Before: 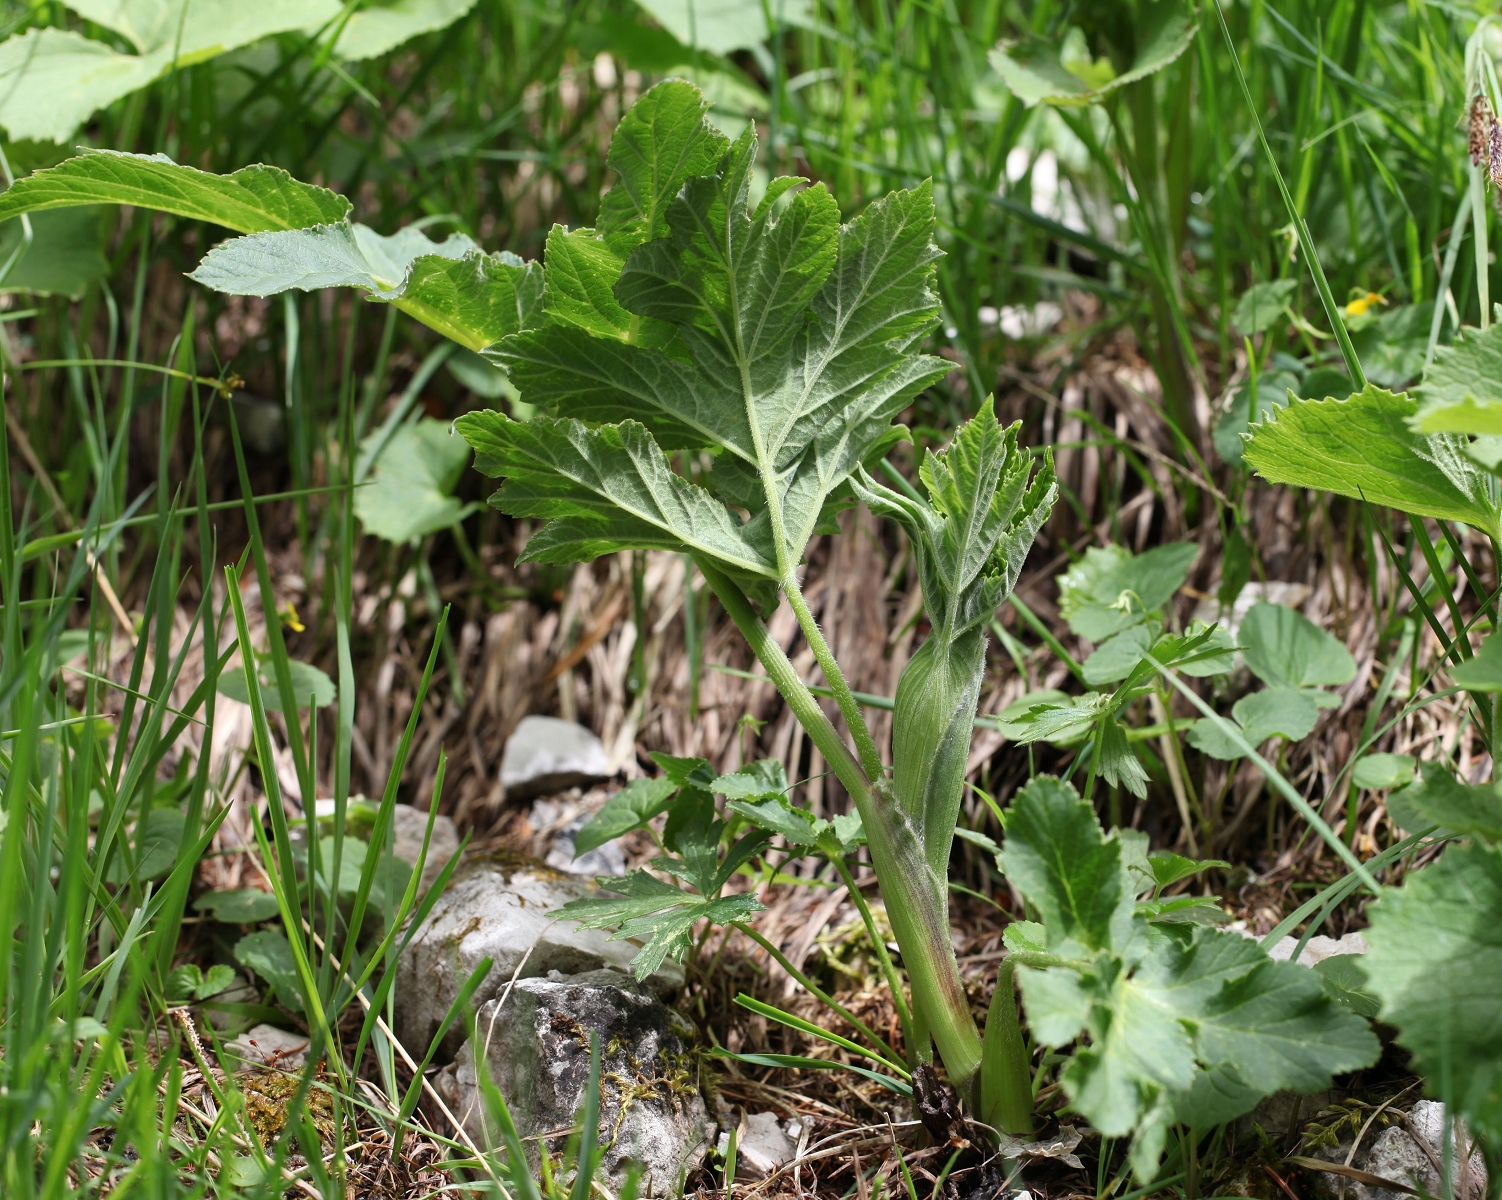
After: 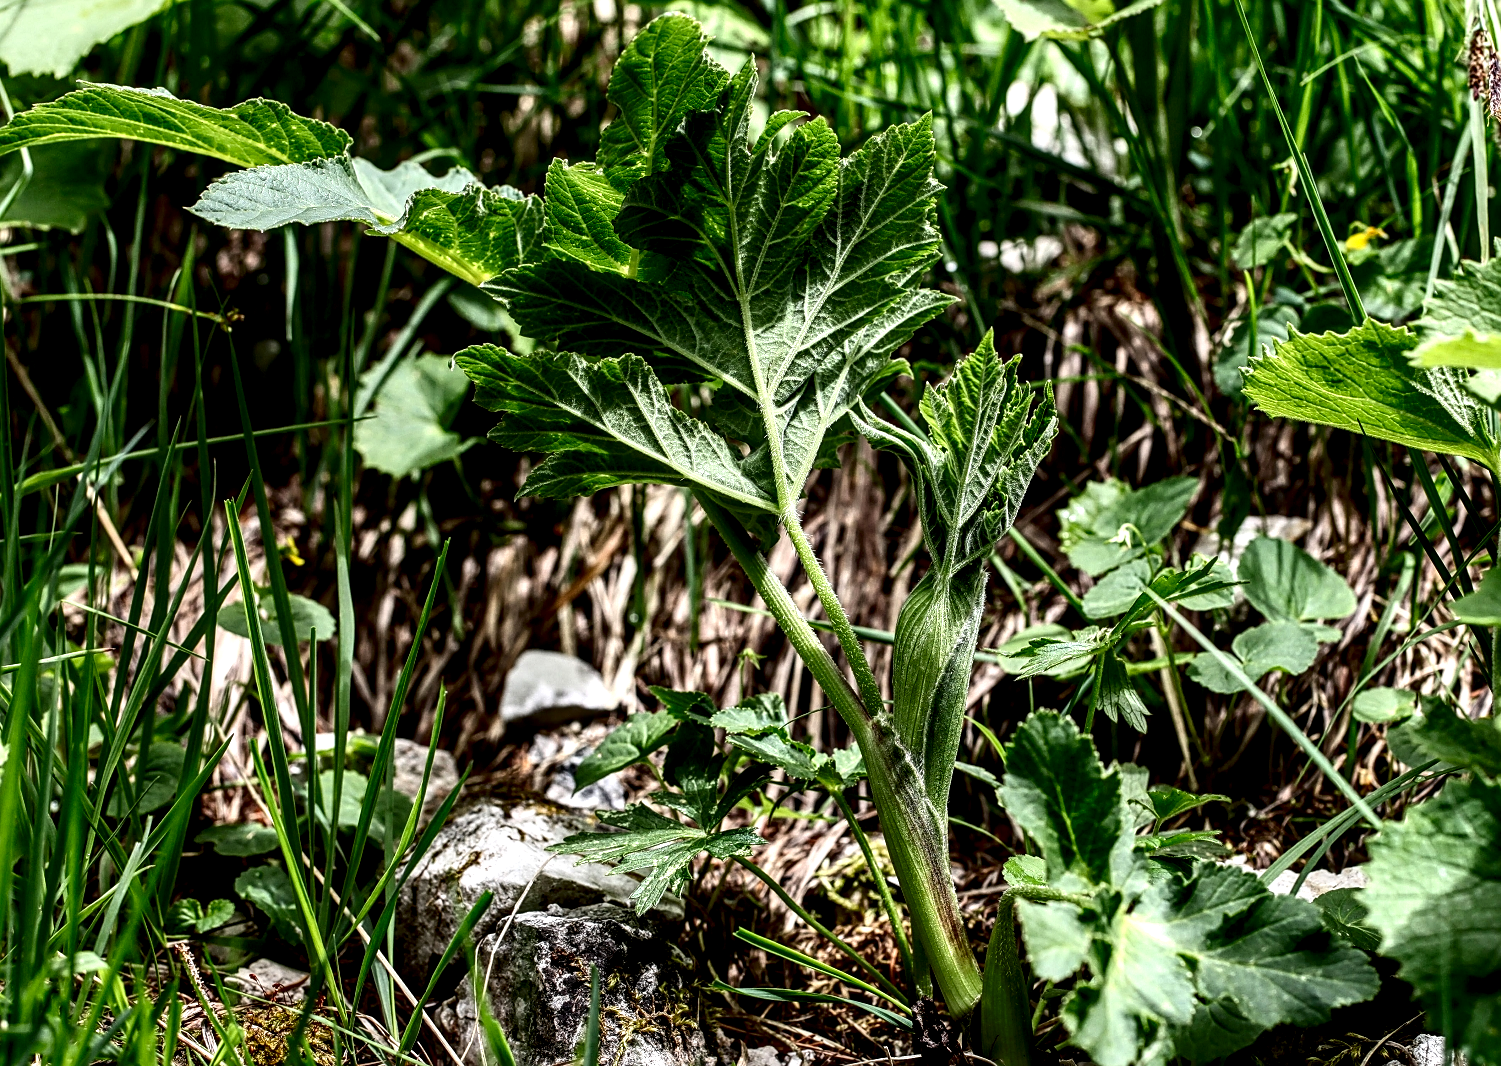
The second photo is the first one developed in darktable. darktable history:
crop and rotate: top 5.55%, bottom 5.576%
local contrast: highlights 20%, detail 197%
sharpen: on, module defaults
contrast brightness saturation: contrast 0.241, brightness -0.237, saturation 0.148
